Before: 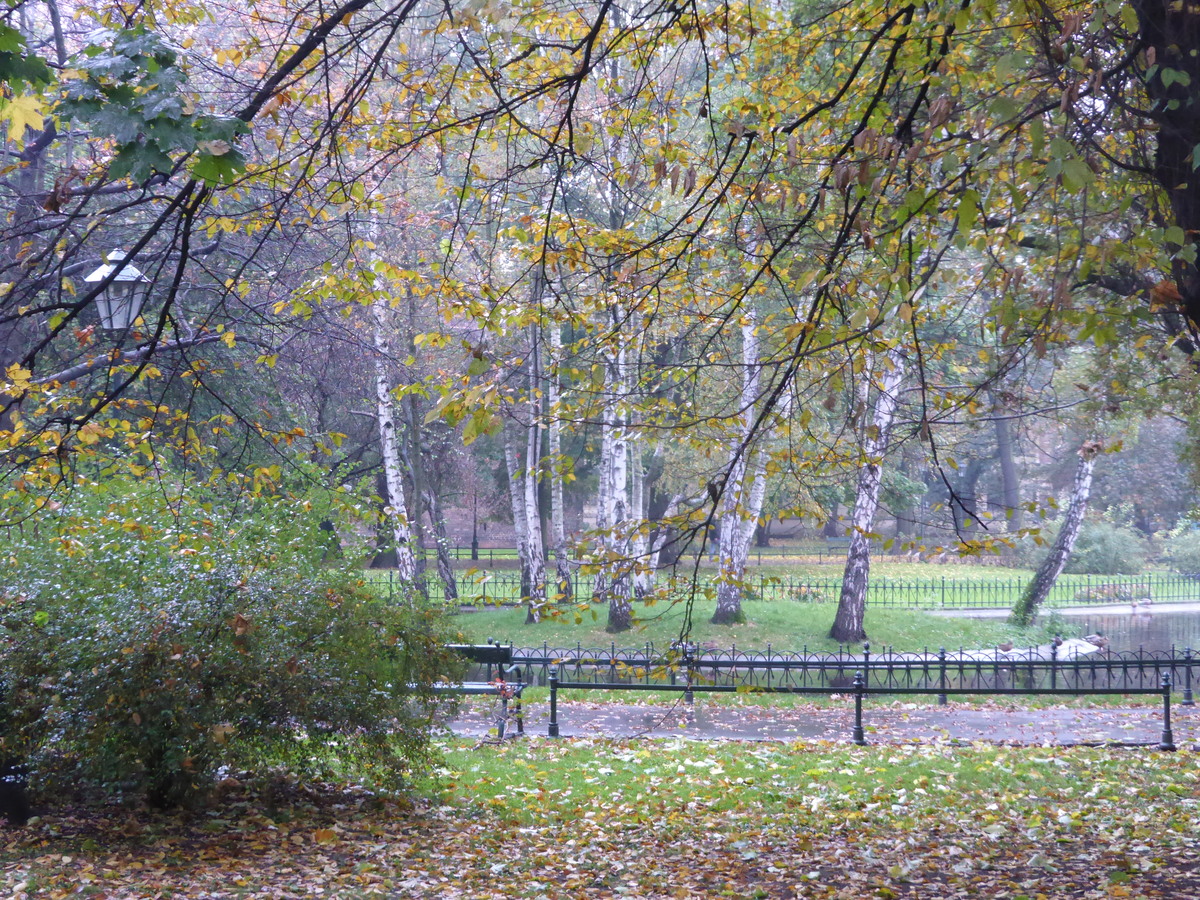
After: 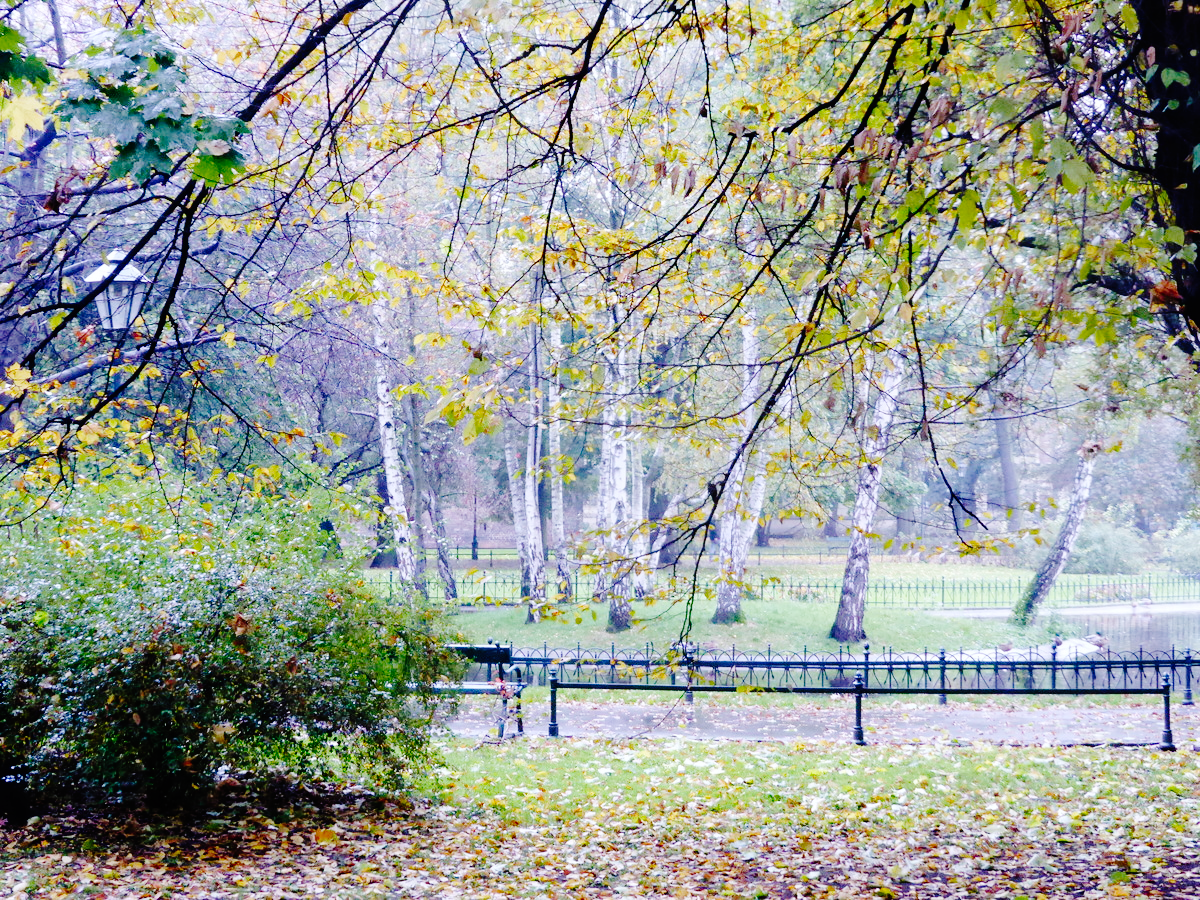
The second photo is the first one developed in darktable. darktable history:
base curve: curves: ch0 [(0, 0) (0.036, 0.01) (0.123, 0.254) (0.258, 0.504) (0.507, 0.748) (1, 1)], preserve colors none
white balance: red 0.976, blue 1.04
